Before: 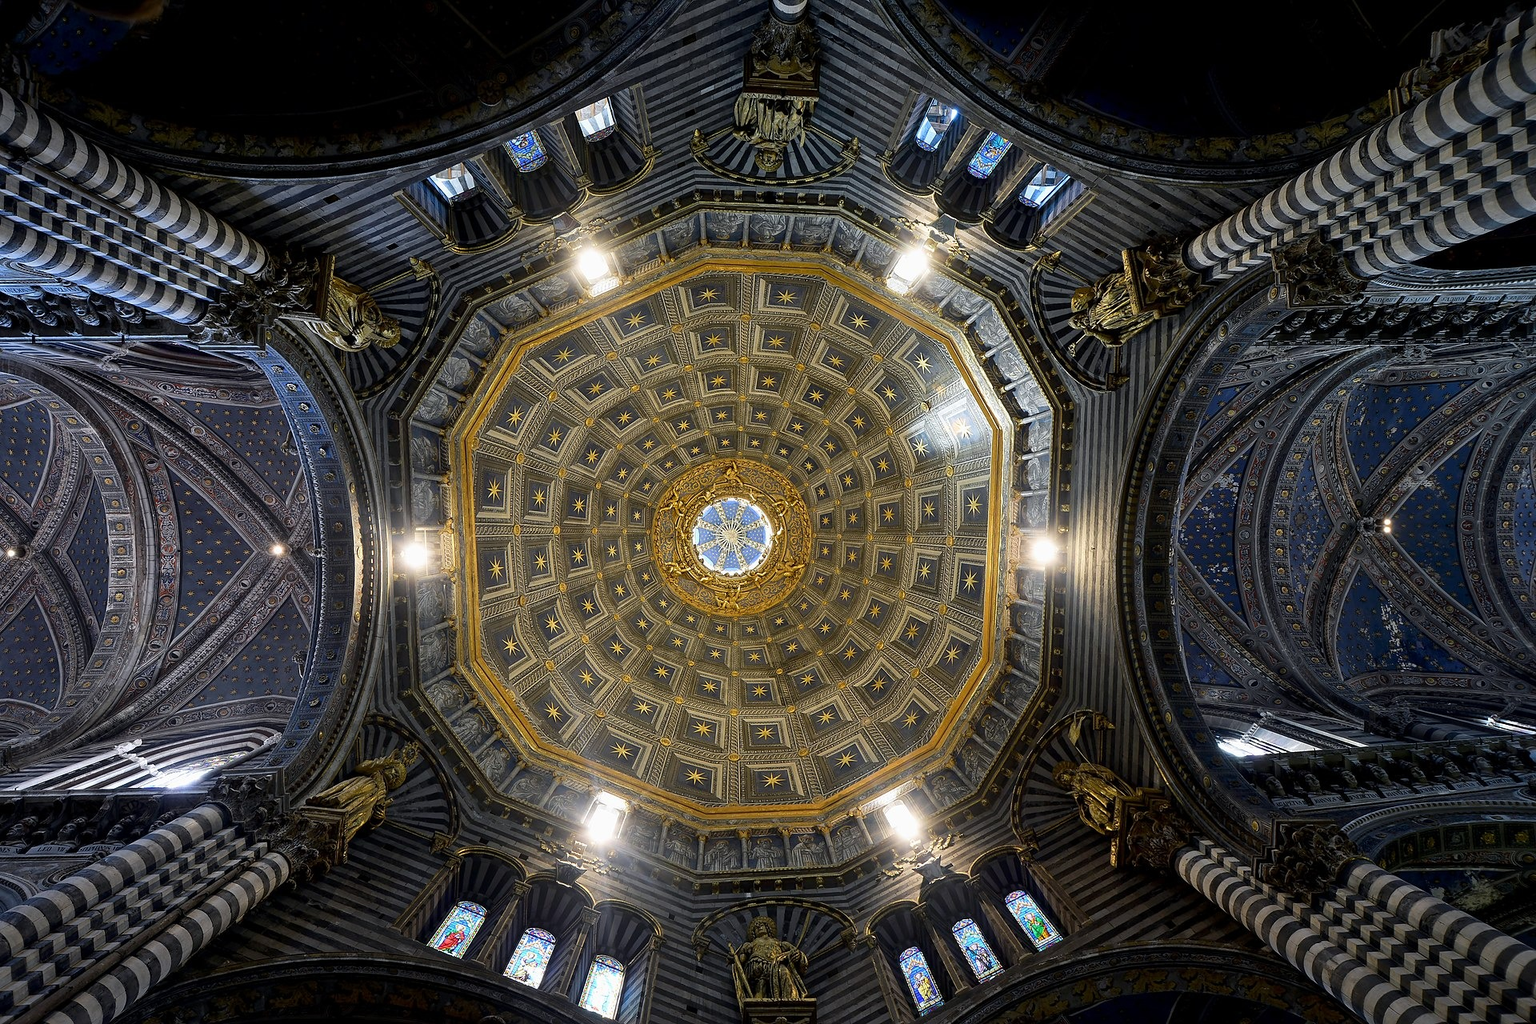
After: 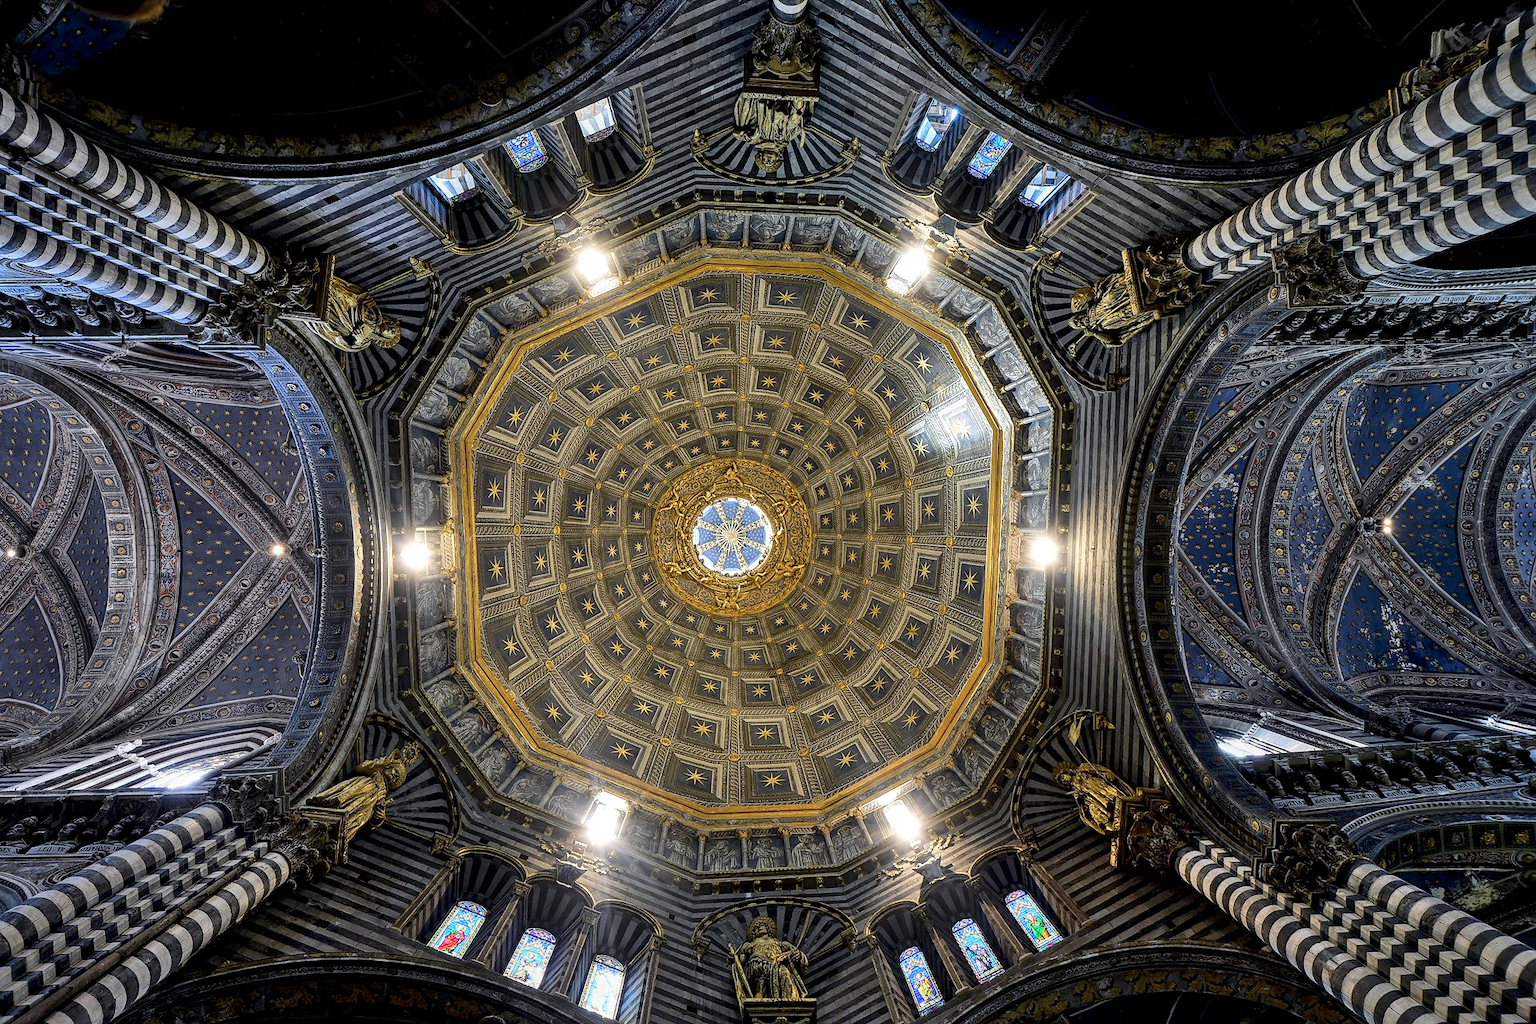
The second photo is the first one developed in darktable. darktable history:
shadows and highlights: low approximation 0.01, soften with gaussian
local contrast: detail 130%
